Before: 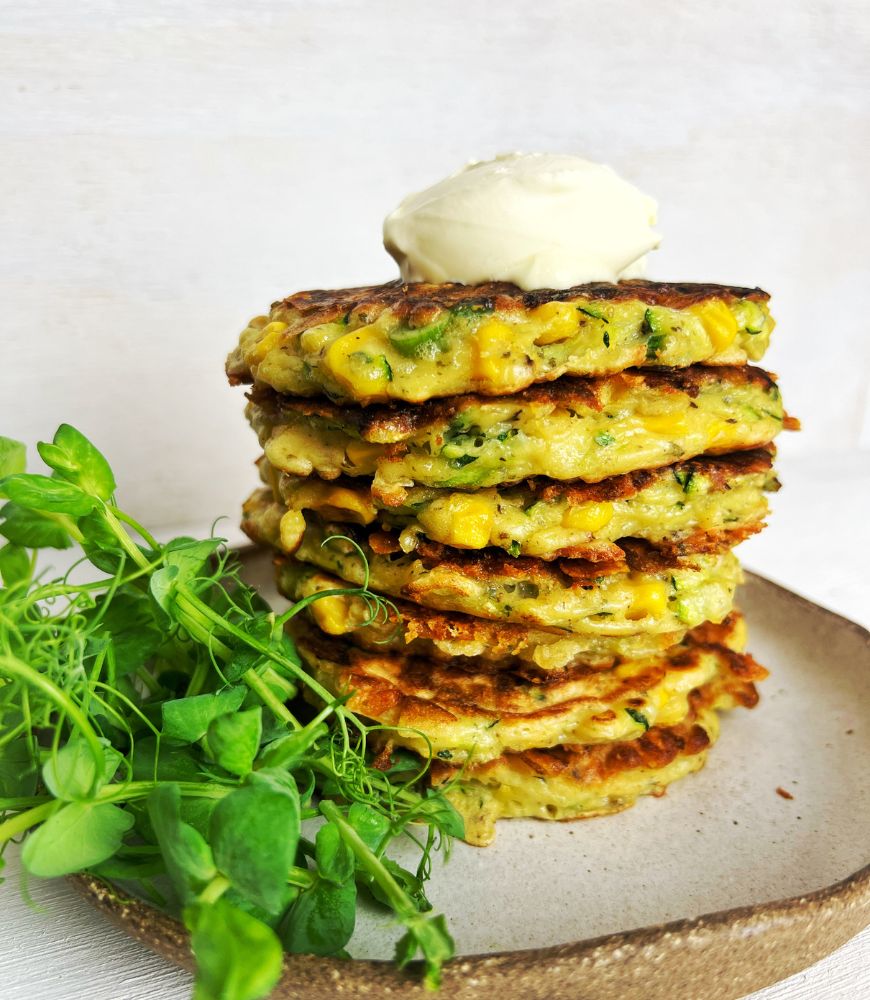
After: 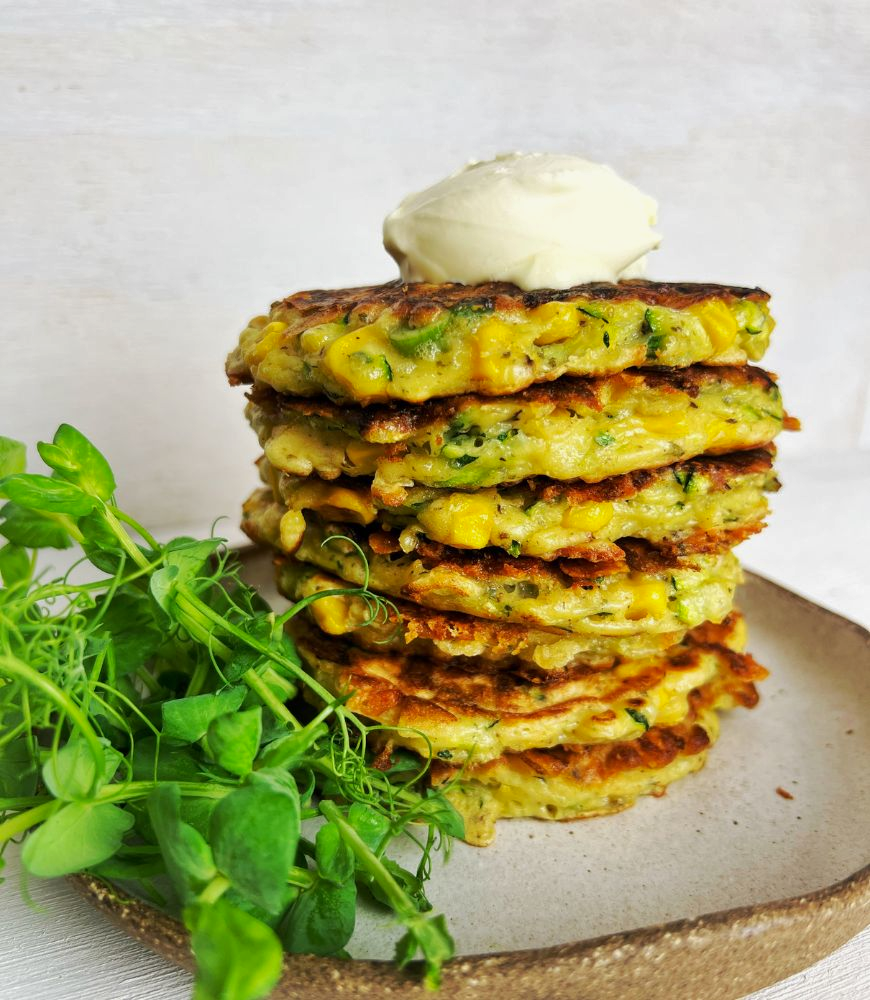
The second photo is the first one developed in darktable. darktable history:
shadows and highlights: shadows -20, white point adjustment -2, highlights -35
